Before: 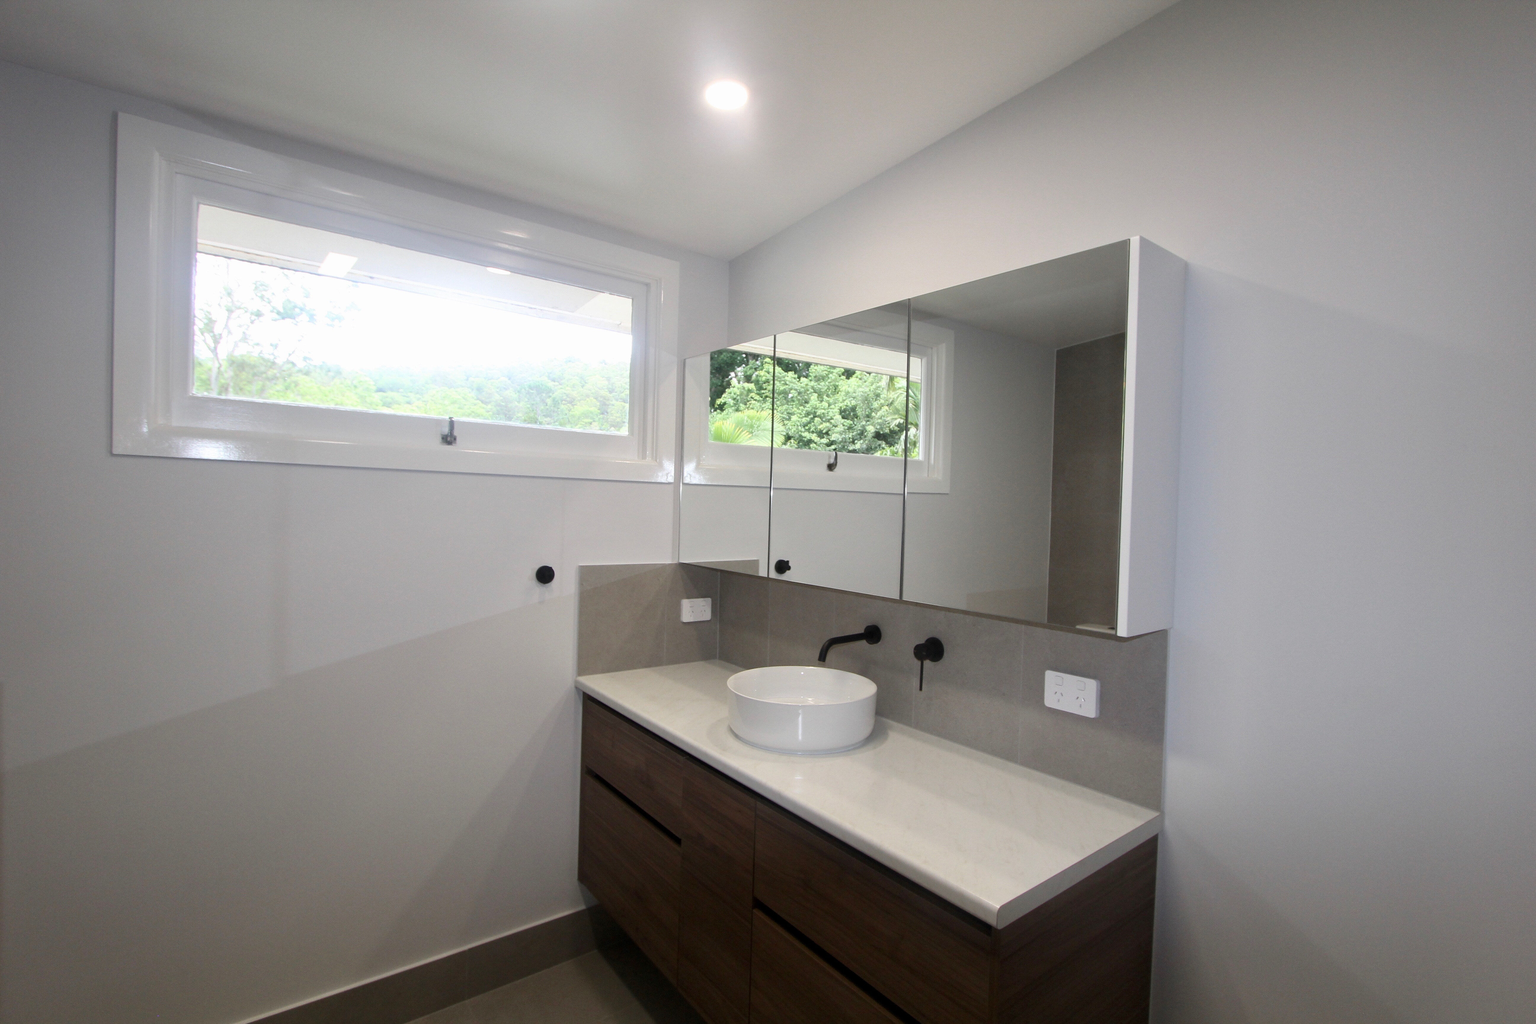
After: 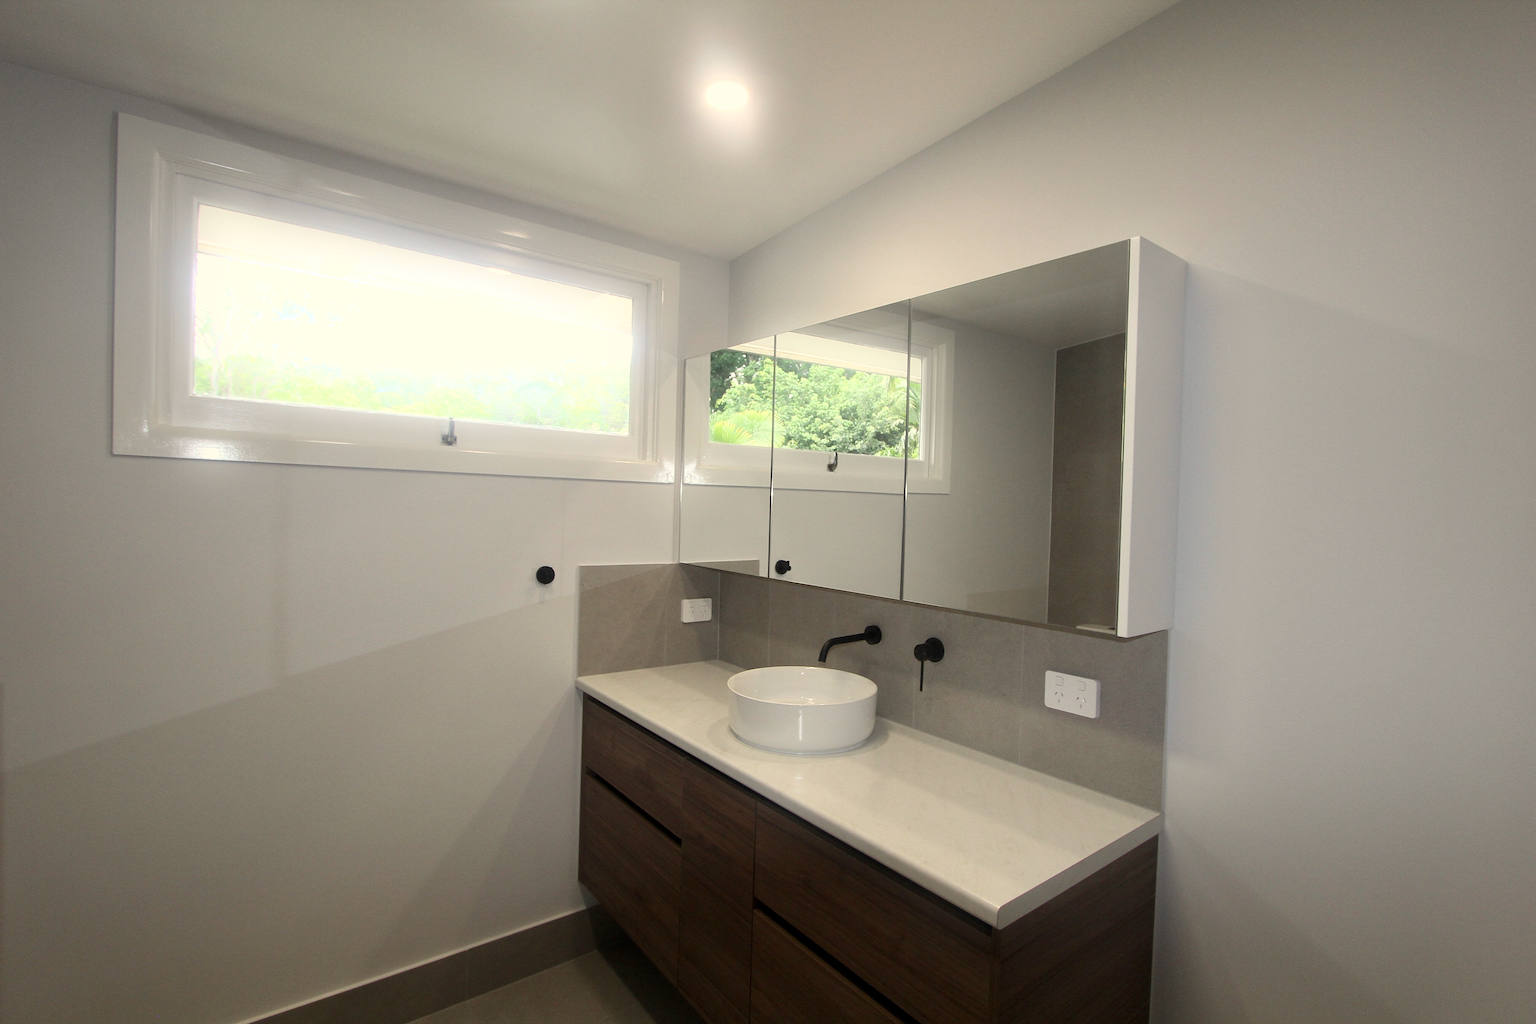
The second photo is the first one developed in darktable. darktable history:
white balance: red 1.029, blue 0.92
sharpen: on, module defaults
bloom: size 16%, threshold 98%, strength 20%
